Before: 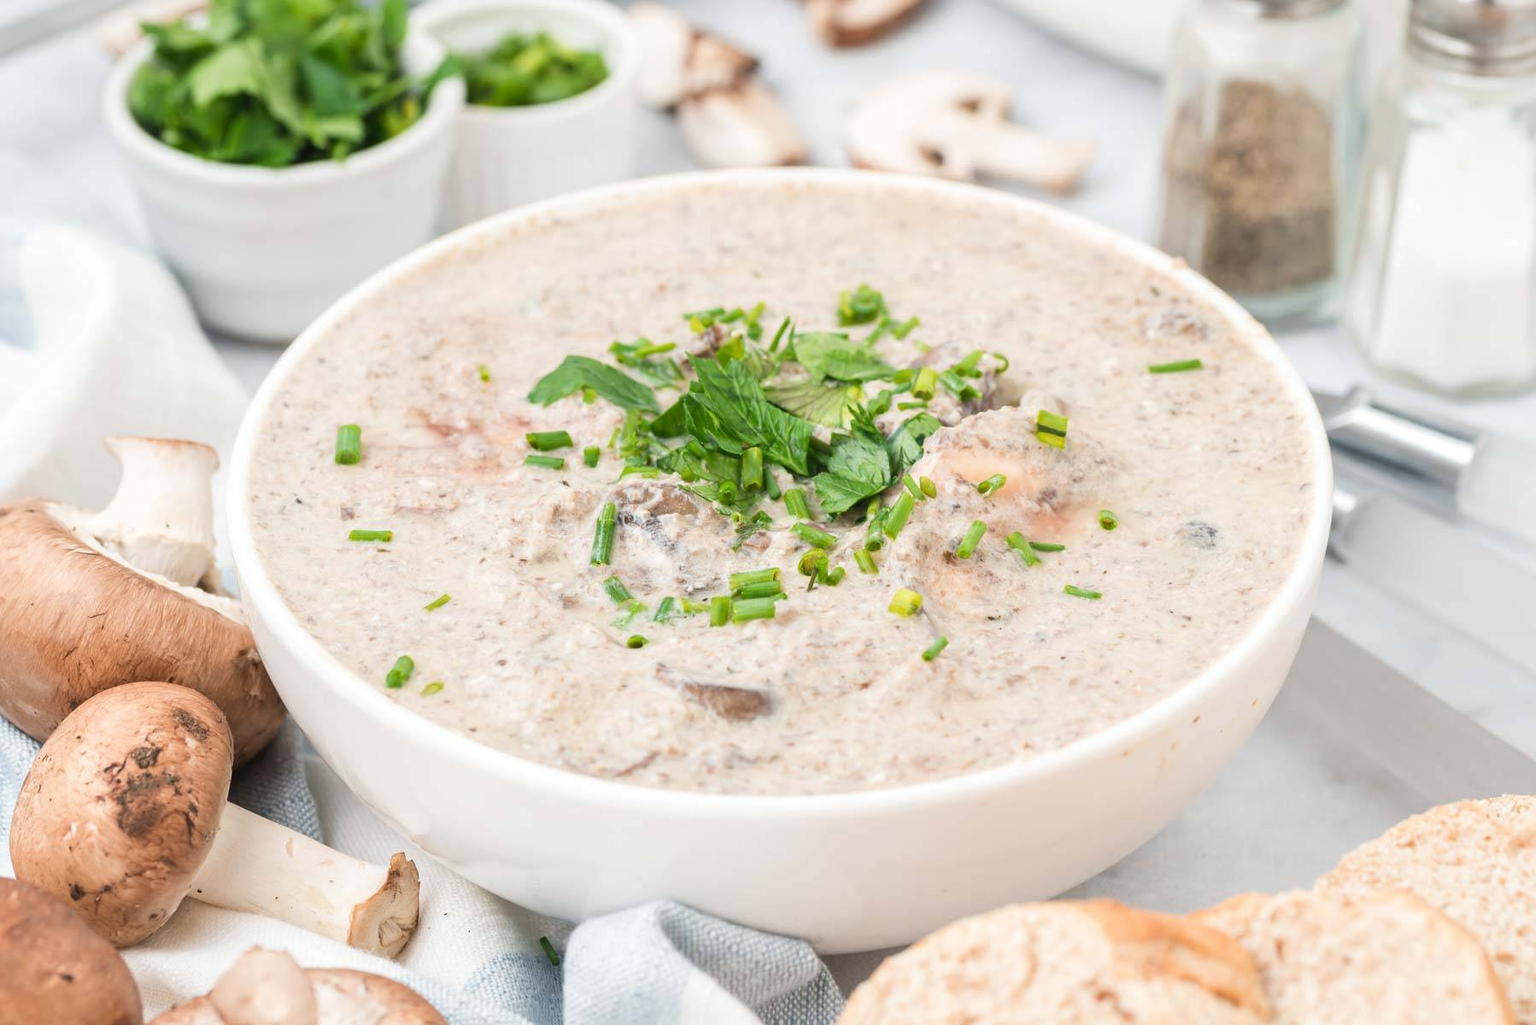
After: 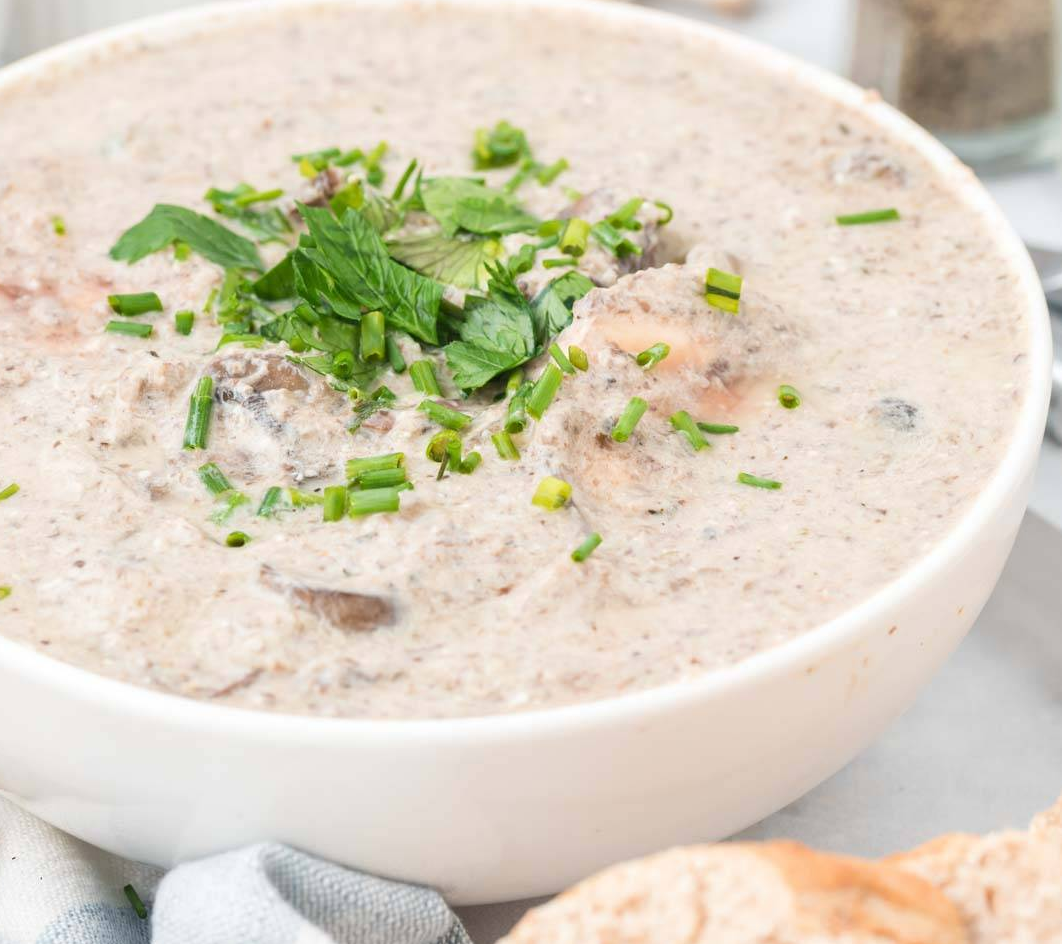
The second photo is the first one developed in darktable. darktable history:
crop and rotate: left 28.272%, top 17.709%, right 12.662%, bottom 3.61%
